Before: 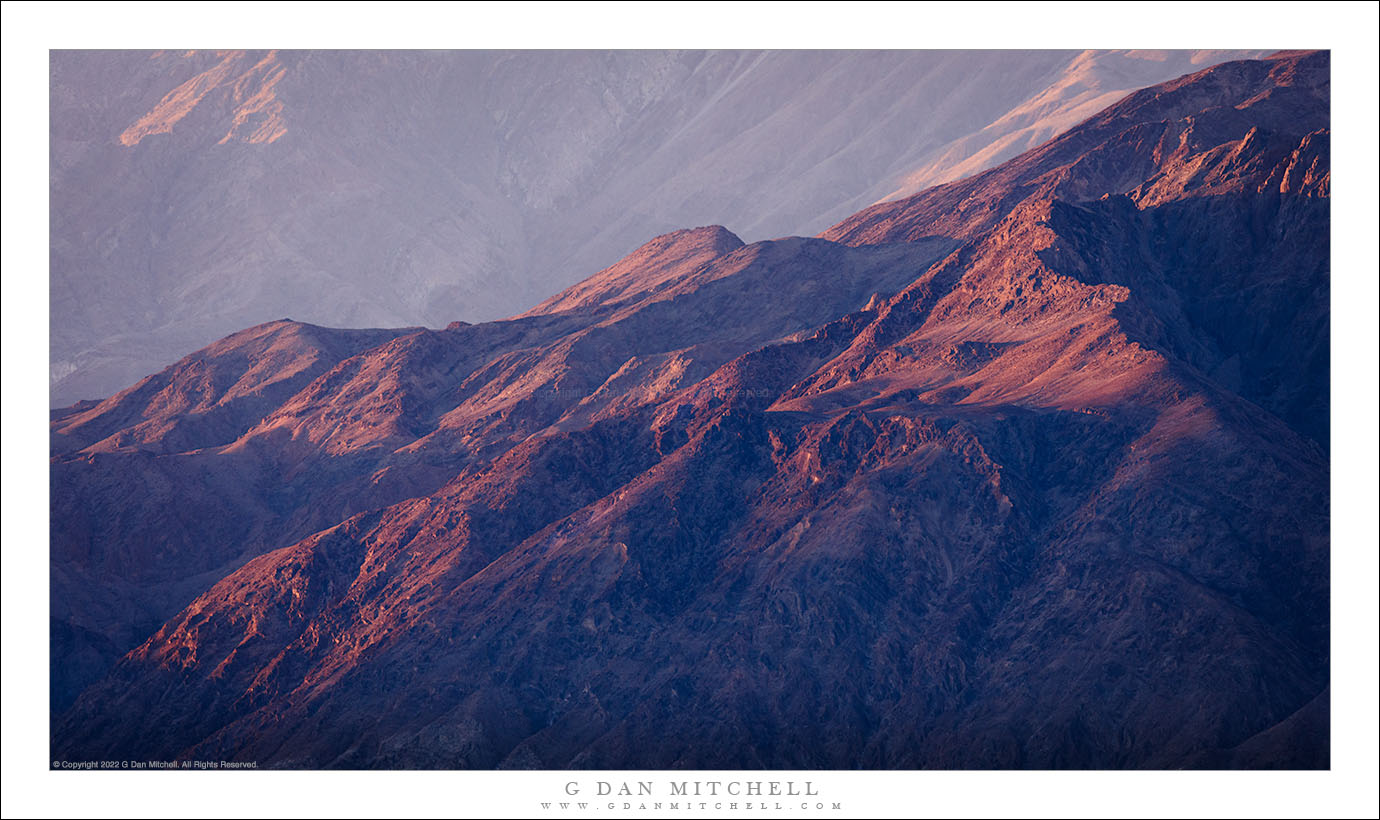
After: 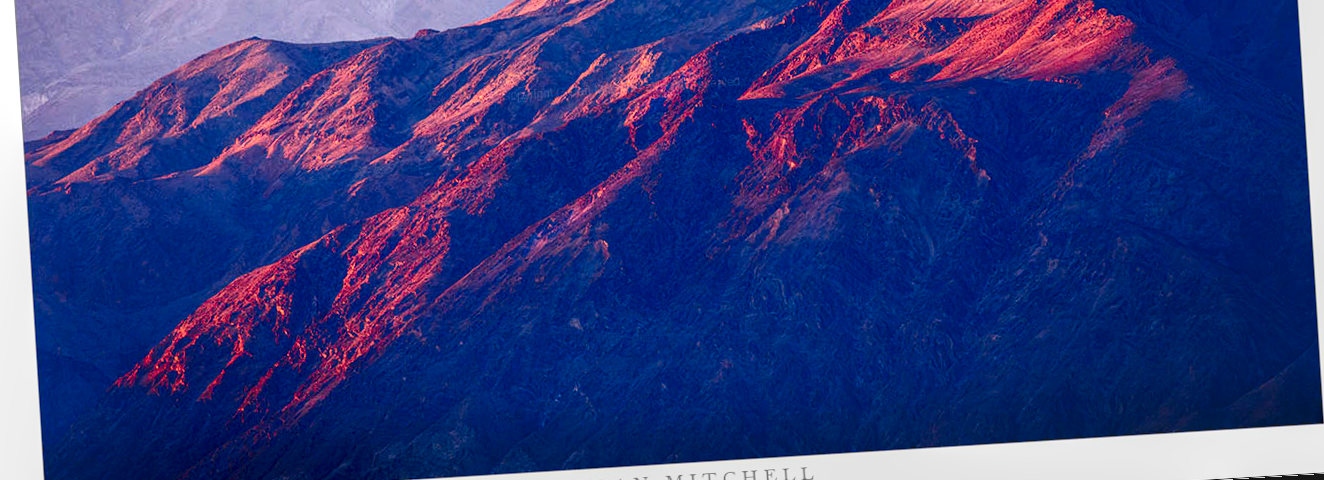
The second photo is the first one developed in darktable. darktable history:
crop and rotate: top 36.435%
contrast brightness saturation: contrast 0.26, brightness 0.02, saturation 0.87
rotate and perspective: rotation -3.52°, crop left 0.036, crop right 0.964, crop top 0.081, crop bottom 0.919
local contrast: on, module defaults
